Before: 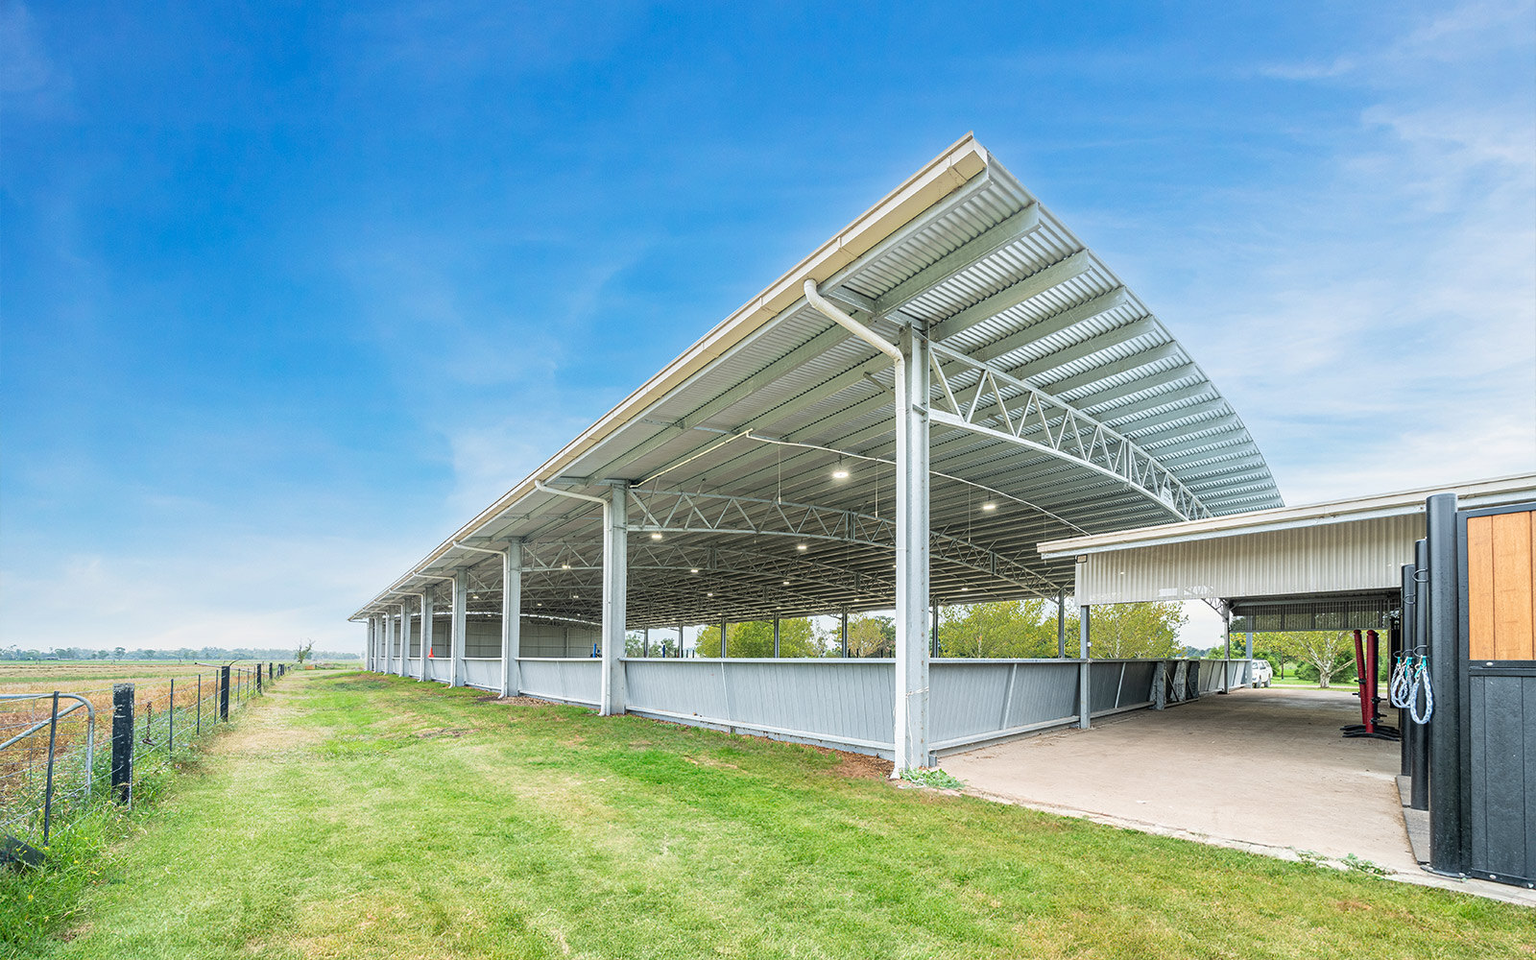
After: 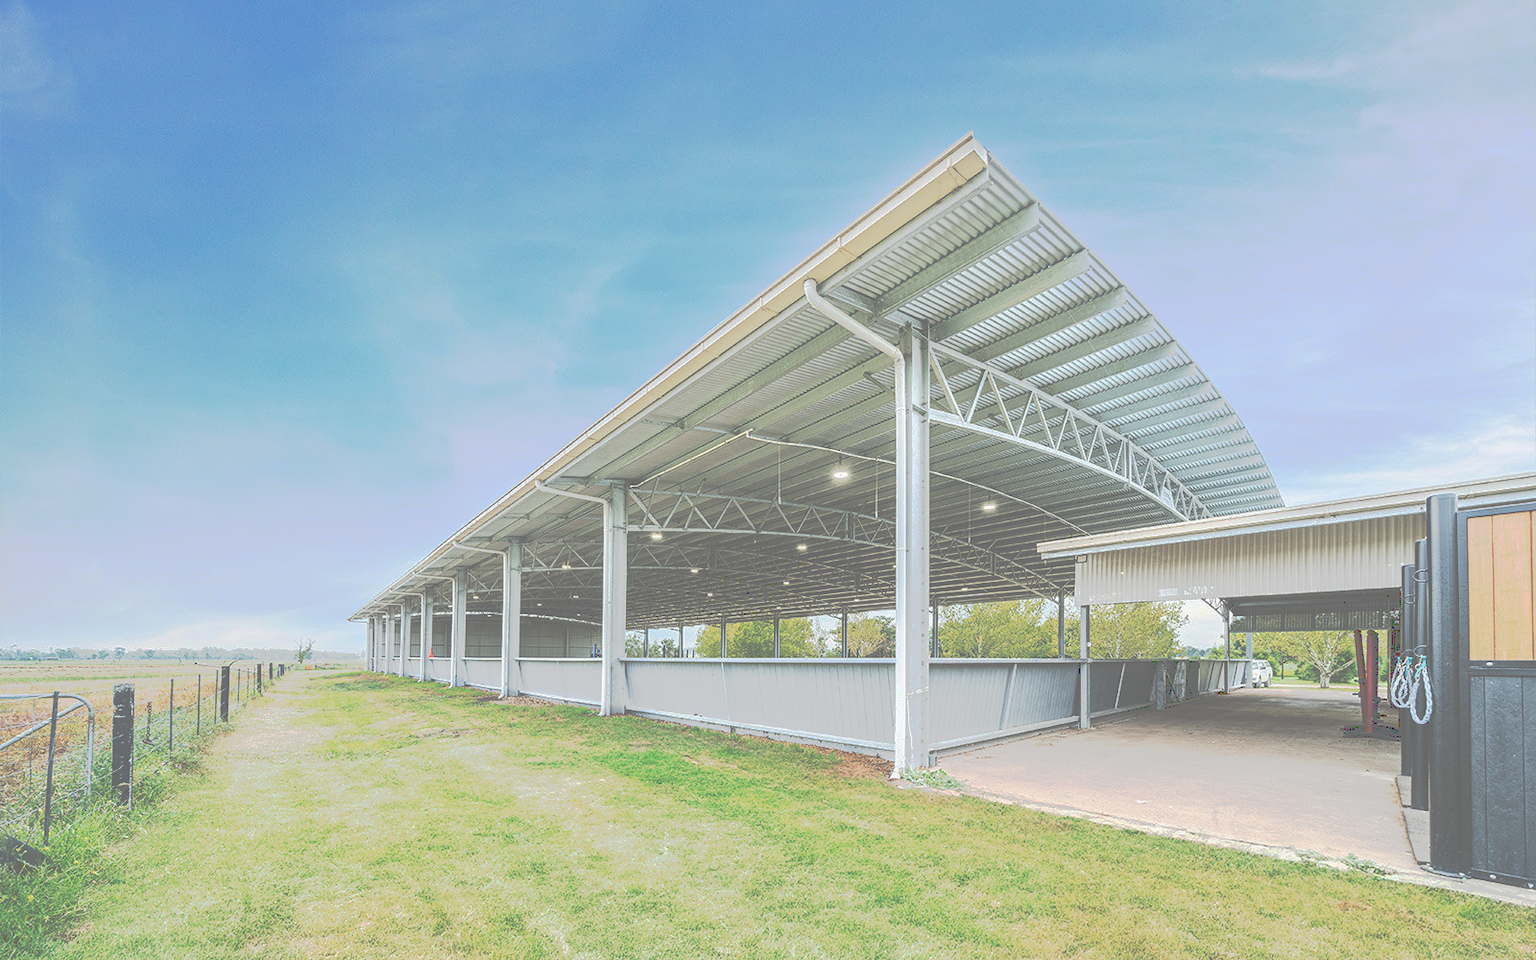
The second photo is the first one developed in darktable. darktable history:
tone curve: curves: ch0 [(0, 0) (0.003, 0.437) (0.011, 0.438) (0.025, 0.441) (0.044, 0.441) (0.069, 0.441) (0.1, 0.444) (0.136, 0.447) (0.177, 0.452) (0.224, 0.457) (0.277, 0.466) (0.335, 0.485) (0.399, 0.514) (0.468, 0.558) (0.543, 0.616) (0.623, 0.686) (0.709, 0.76) (0.801, 0.803) (0.898, 0.825) (1, 1)], preserve colors none
contrast brightness saturation: contrast 0.14
